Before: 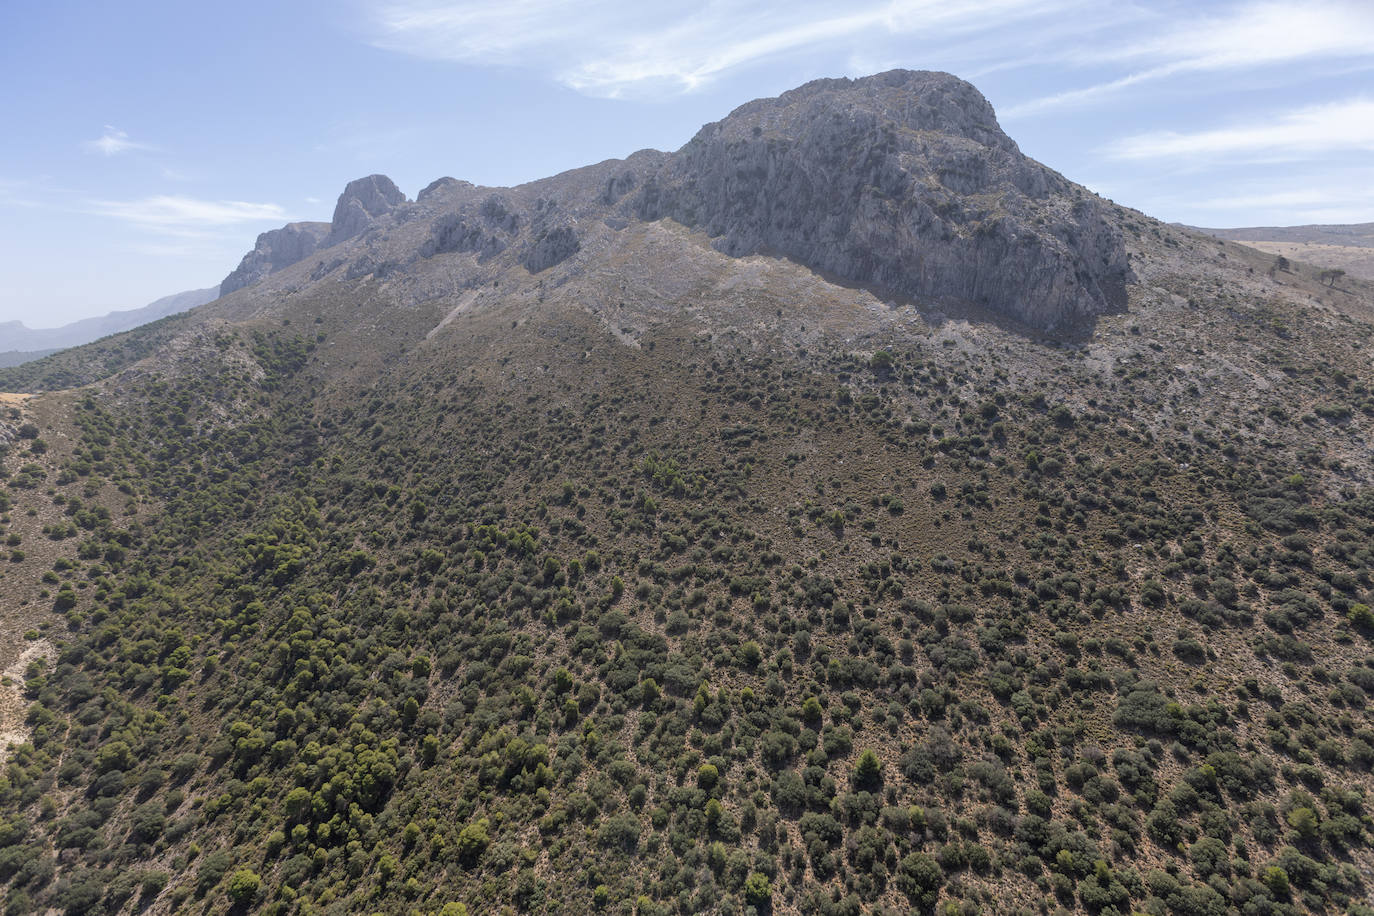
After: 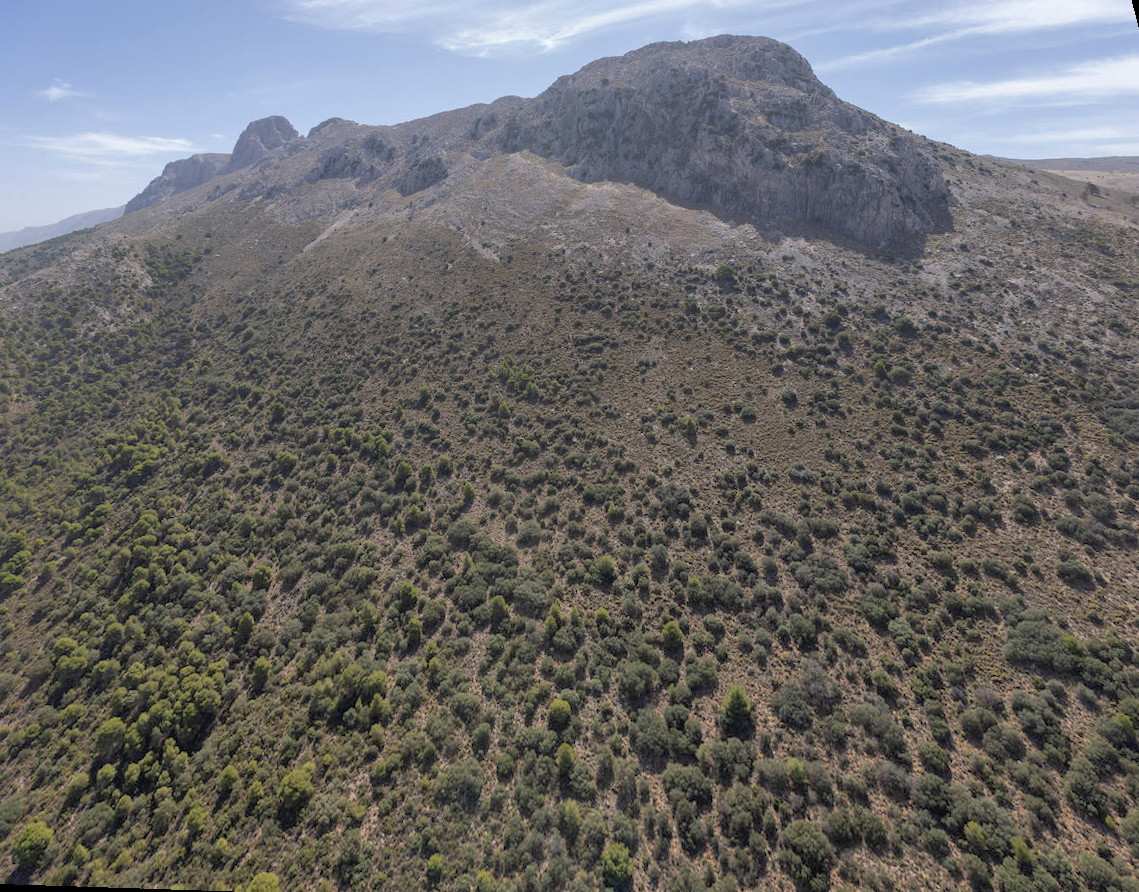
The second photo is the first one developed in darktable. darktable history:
shadows and highlights: on, module defaults
rotate and perspective: rotation 0.72°, lens shift (vertical) -0.352, lens shift (horizontal) -0.051, crop left 0.152, crop right 0.859, crop top 0.019, crop bottom 0.964
